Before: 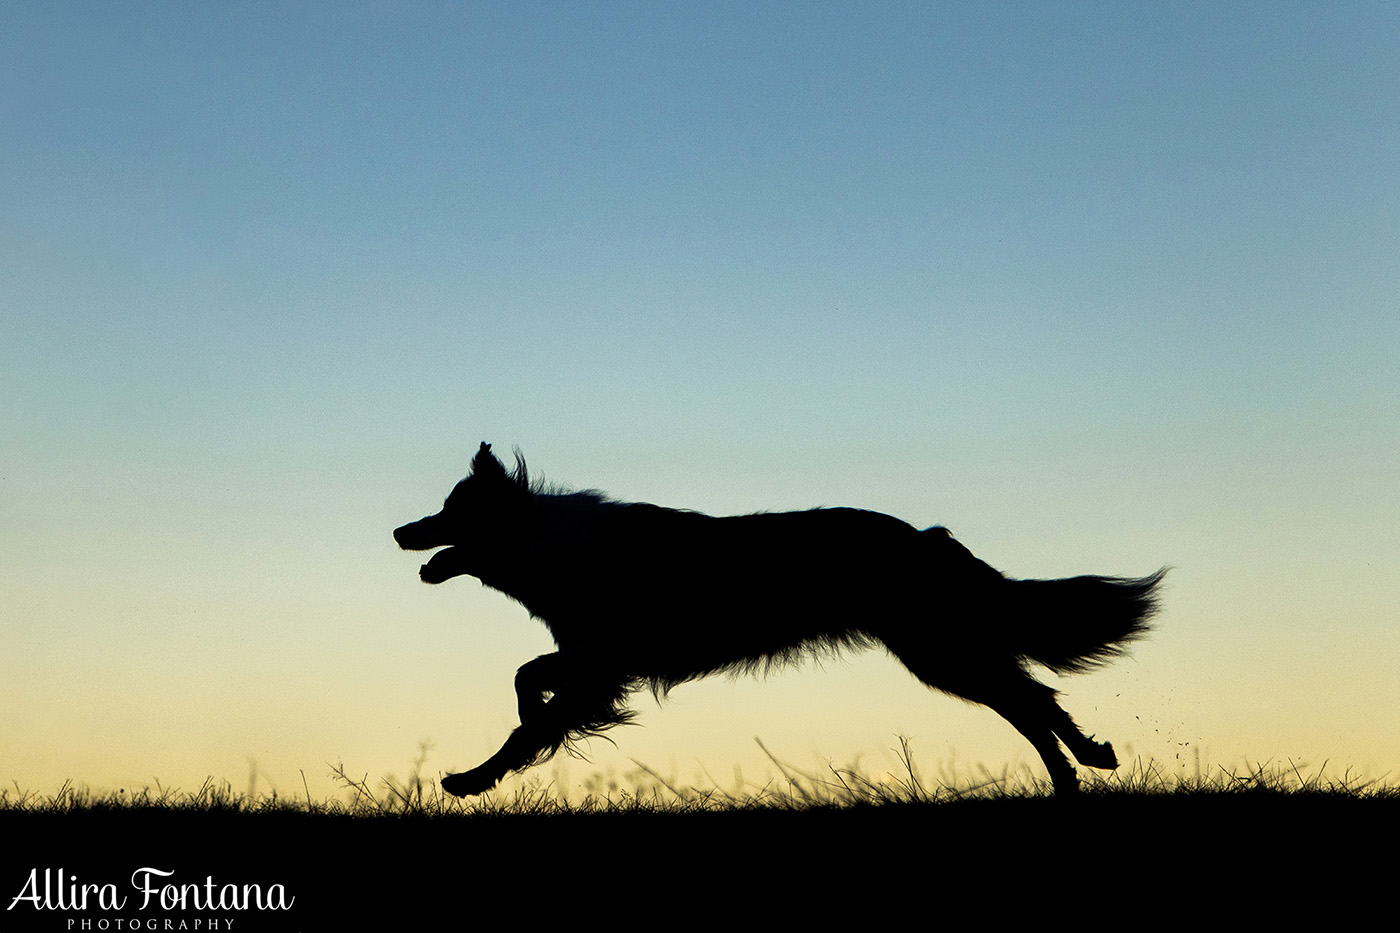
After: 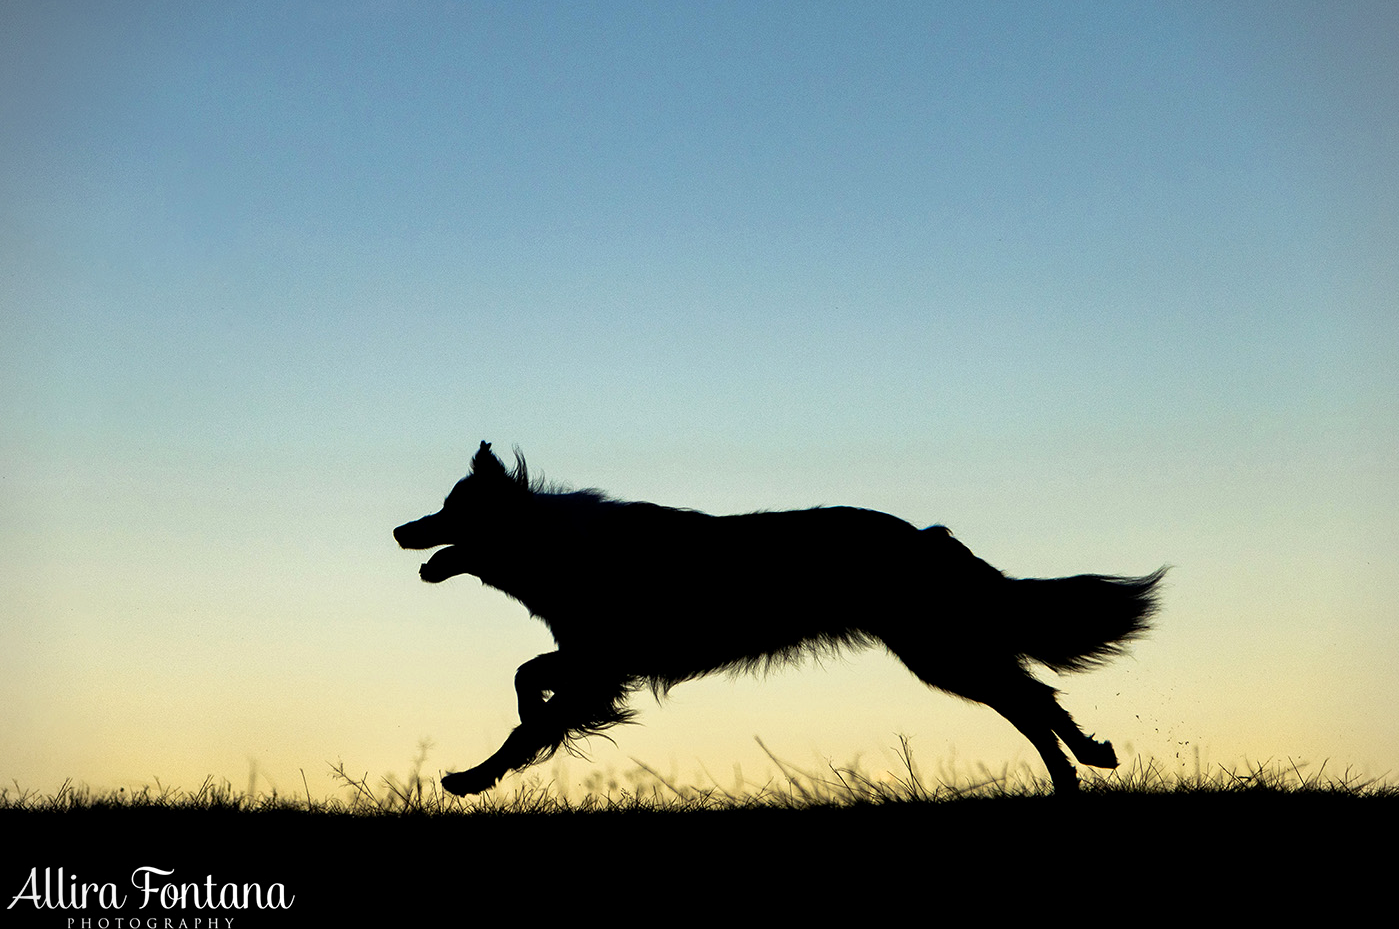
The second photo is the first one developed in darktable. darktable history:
crop: top 0.163%, bottom 0.165%
vignetting: fall-off start 91.14%
exposure: black level correction 0.001, exposure 0.14 EV, compensate highlight preservation false
